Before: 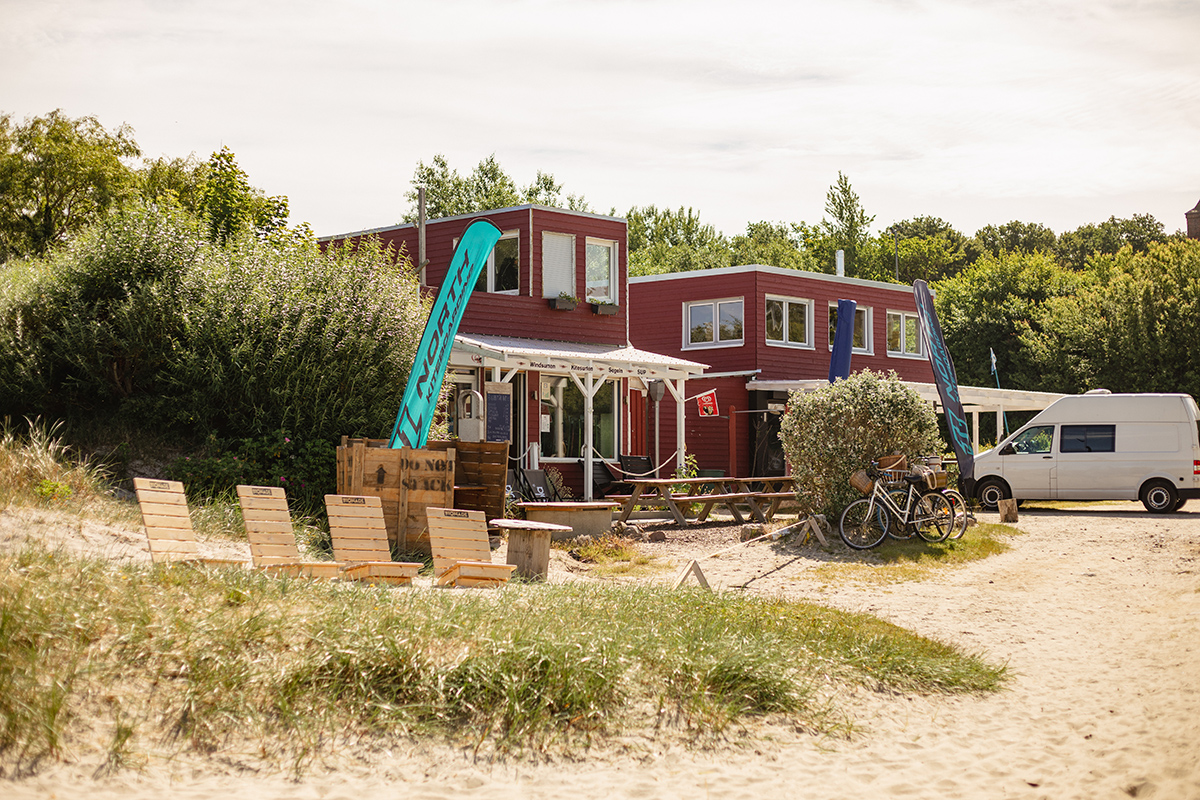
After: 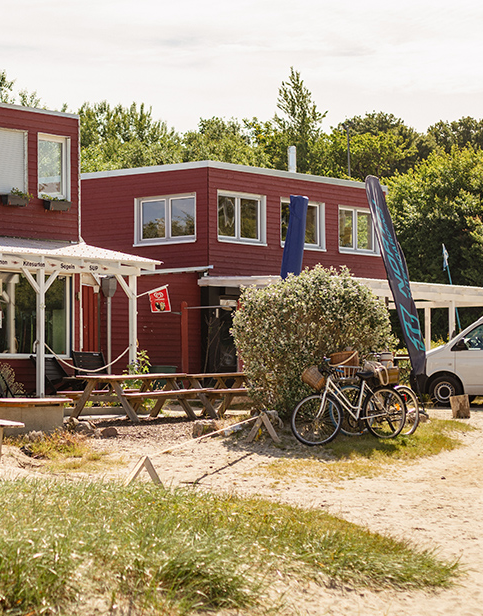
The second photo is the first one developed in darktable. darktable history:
exposure: compensate exposure bias true, compensate highlight preservation false
crop: left 45.698%, top 13.095%, right 13.997%, bottom 9.851%
